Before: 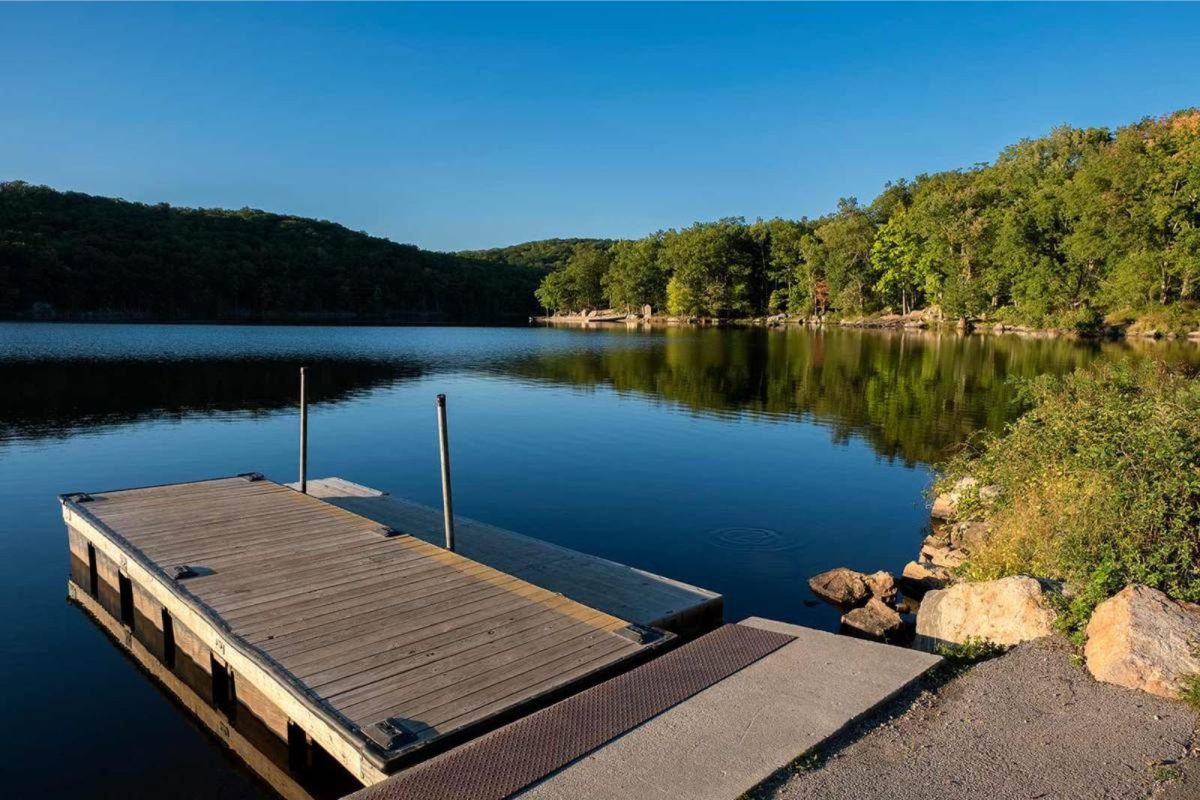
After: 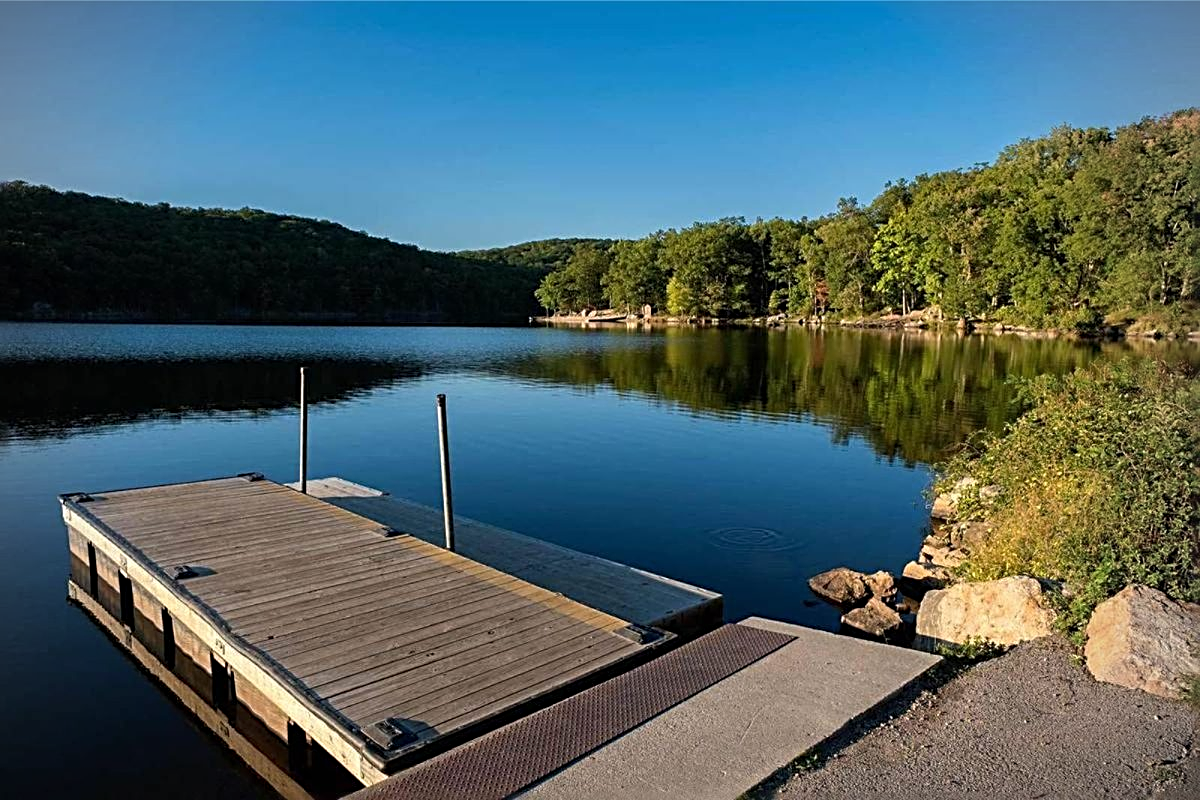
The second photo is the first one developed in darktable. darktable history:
vignetting: fall-off radius 45%, brightness -0.33
sharpen: radius 2.817, amount 0.715
